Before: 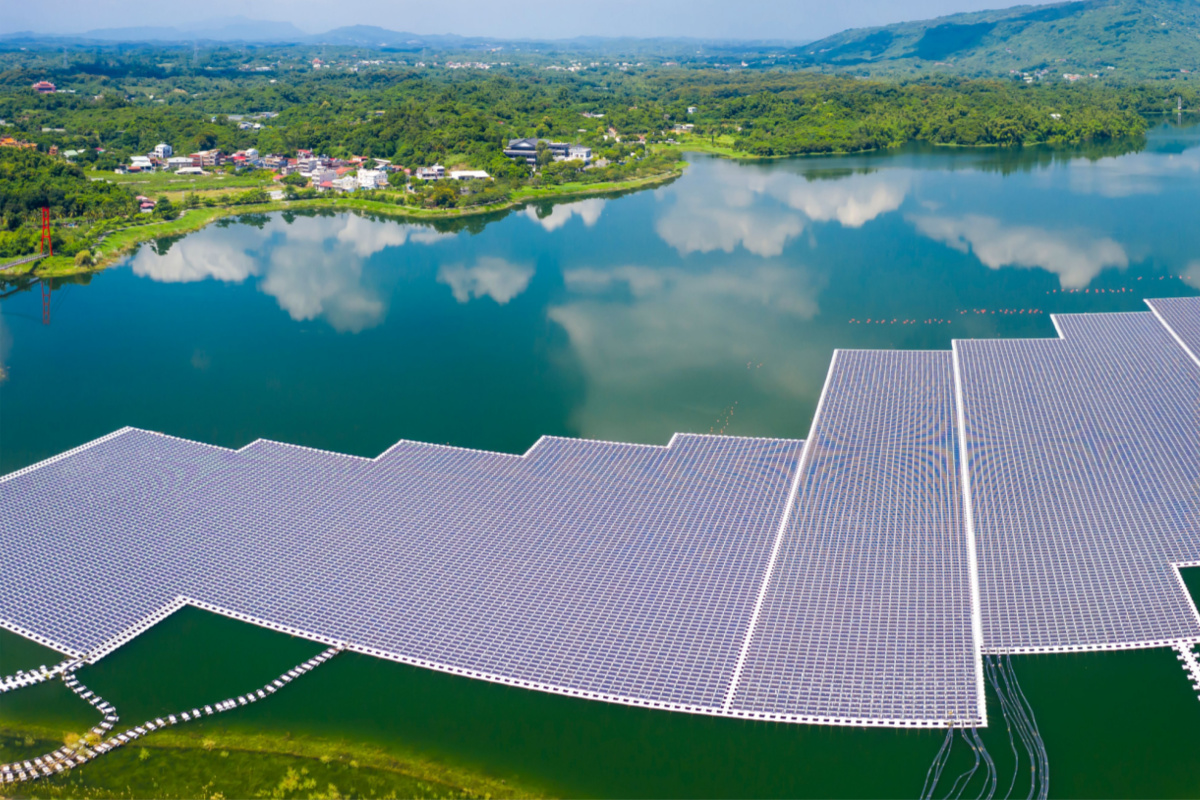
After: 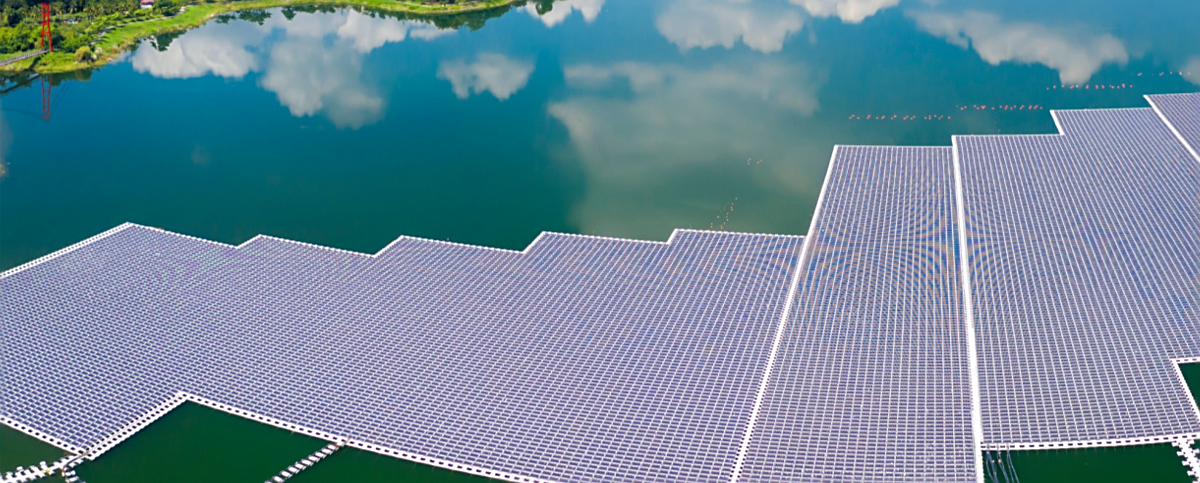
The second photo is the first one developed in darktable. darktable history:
crop and rotate: top 25.594%, bottom 13.974%
sharpen: on, module defaults
tone equalizer: on, module defaults
